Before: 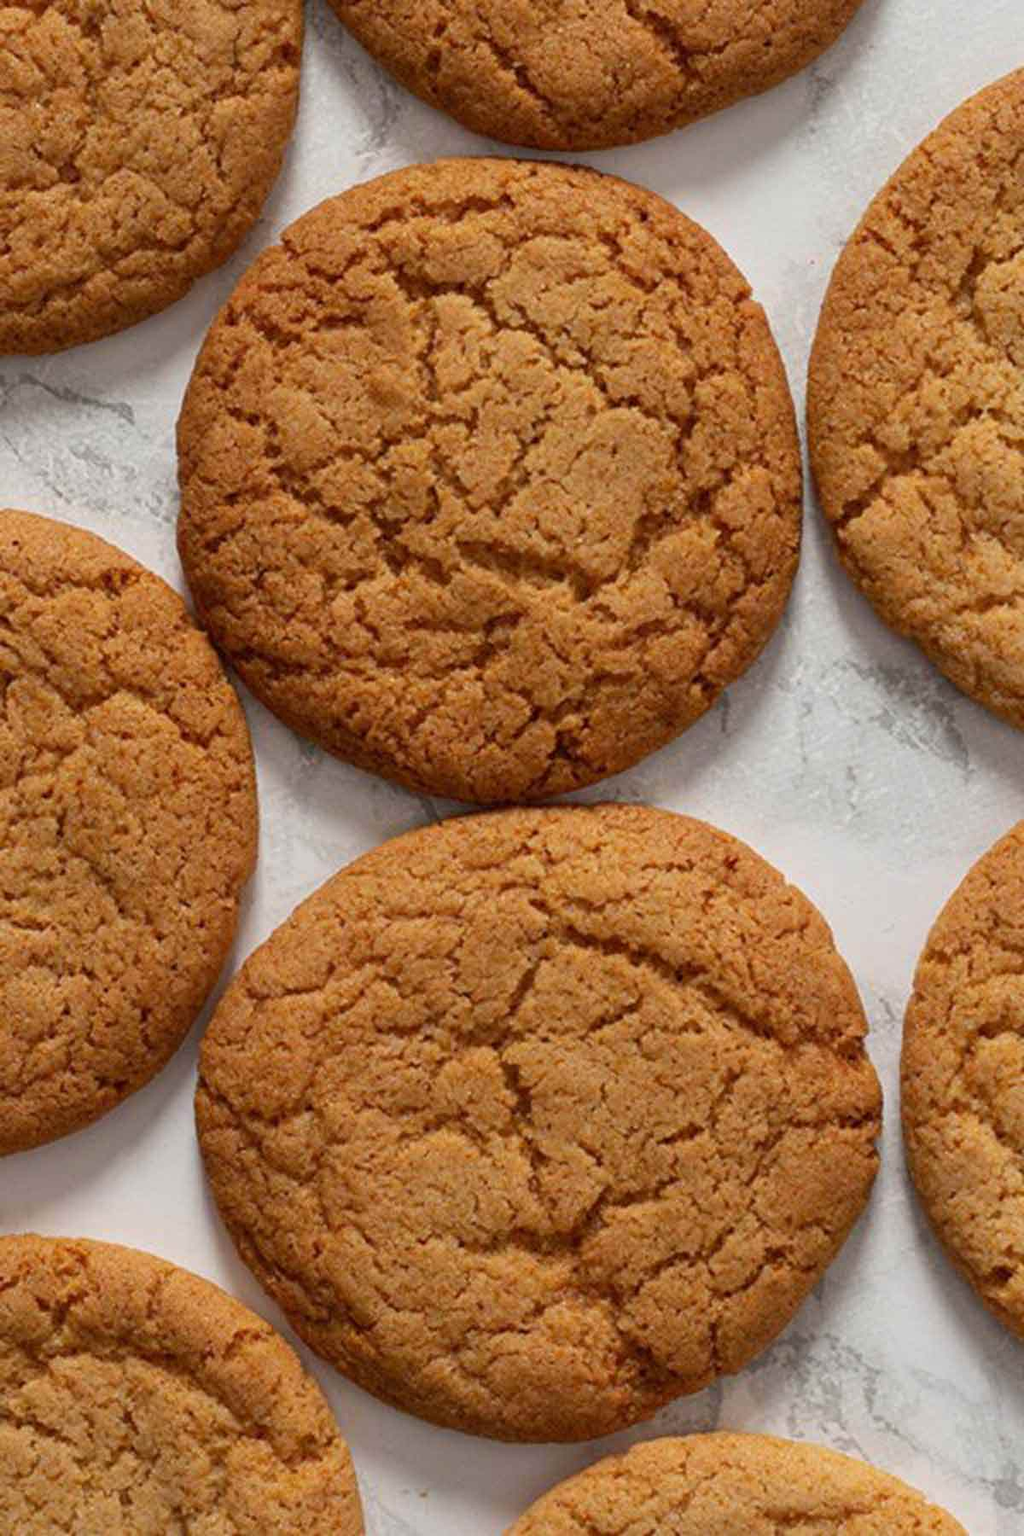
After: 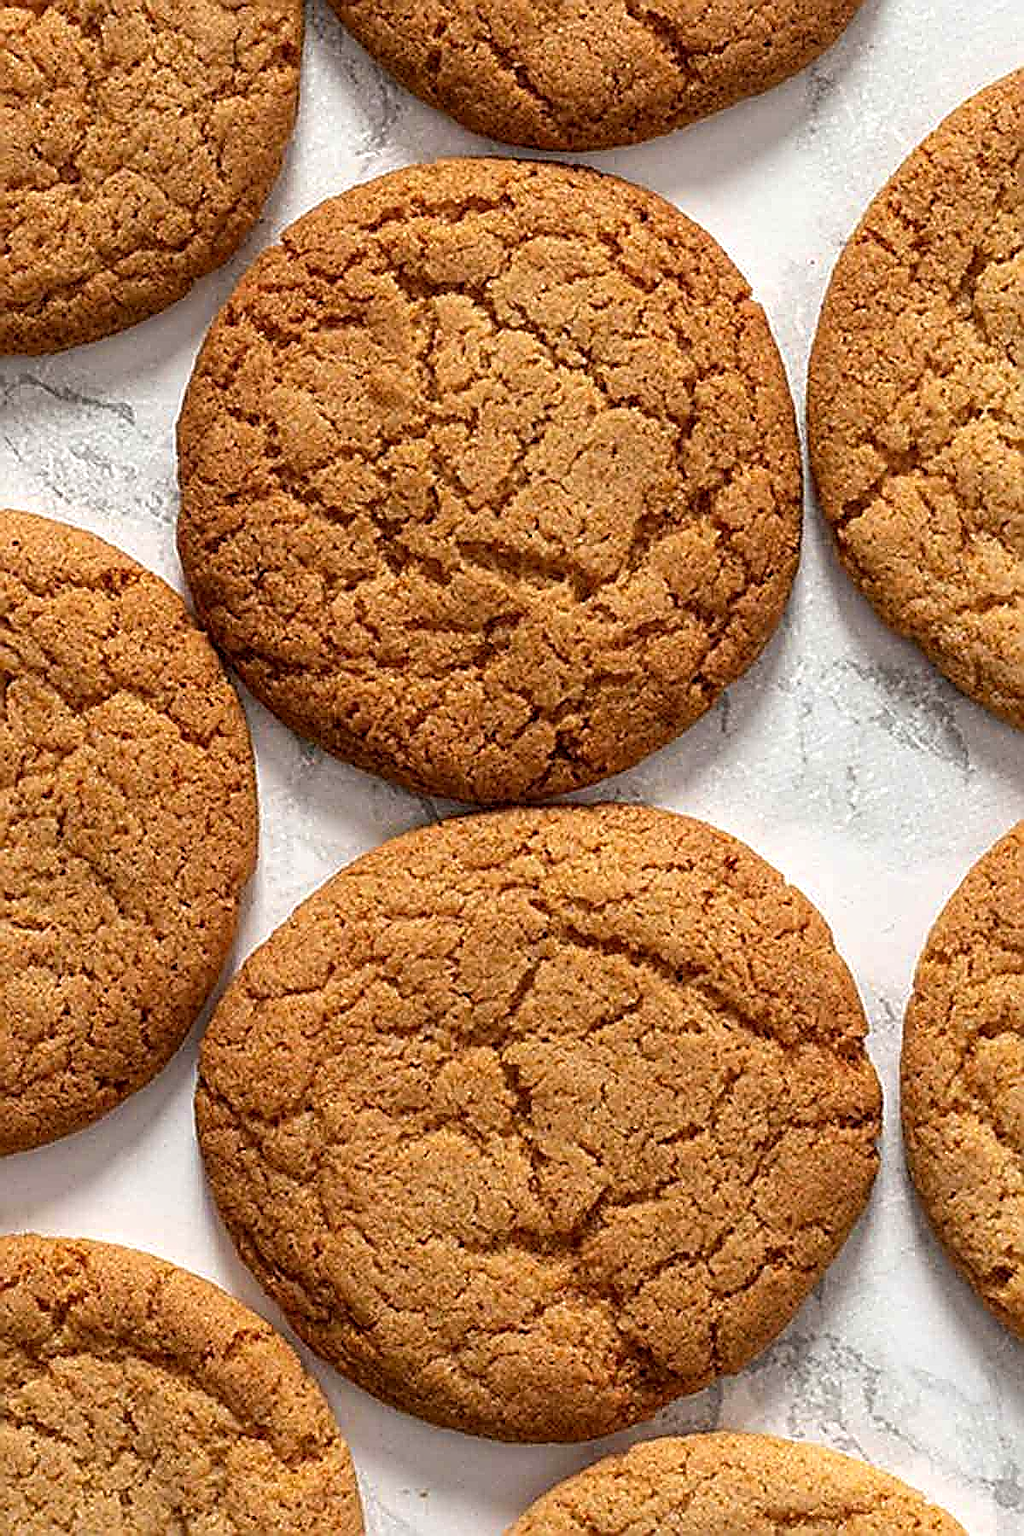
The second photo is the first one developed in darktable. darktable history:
sharpen: amount 1.983
tone equalizer: -8 EV -0.426 EV, -7 EV -0.367 EV, -6 EV -0.345 EV, -5 EV -0.25 EV, -3 EV 0.212 EV, -2 EV 0.354 EV, -1 EV 0.394 EV, +0 EV 0.395 EV
local contrast: on, module defaults
